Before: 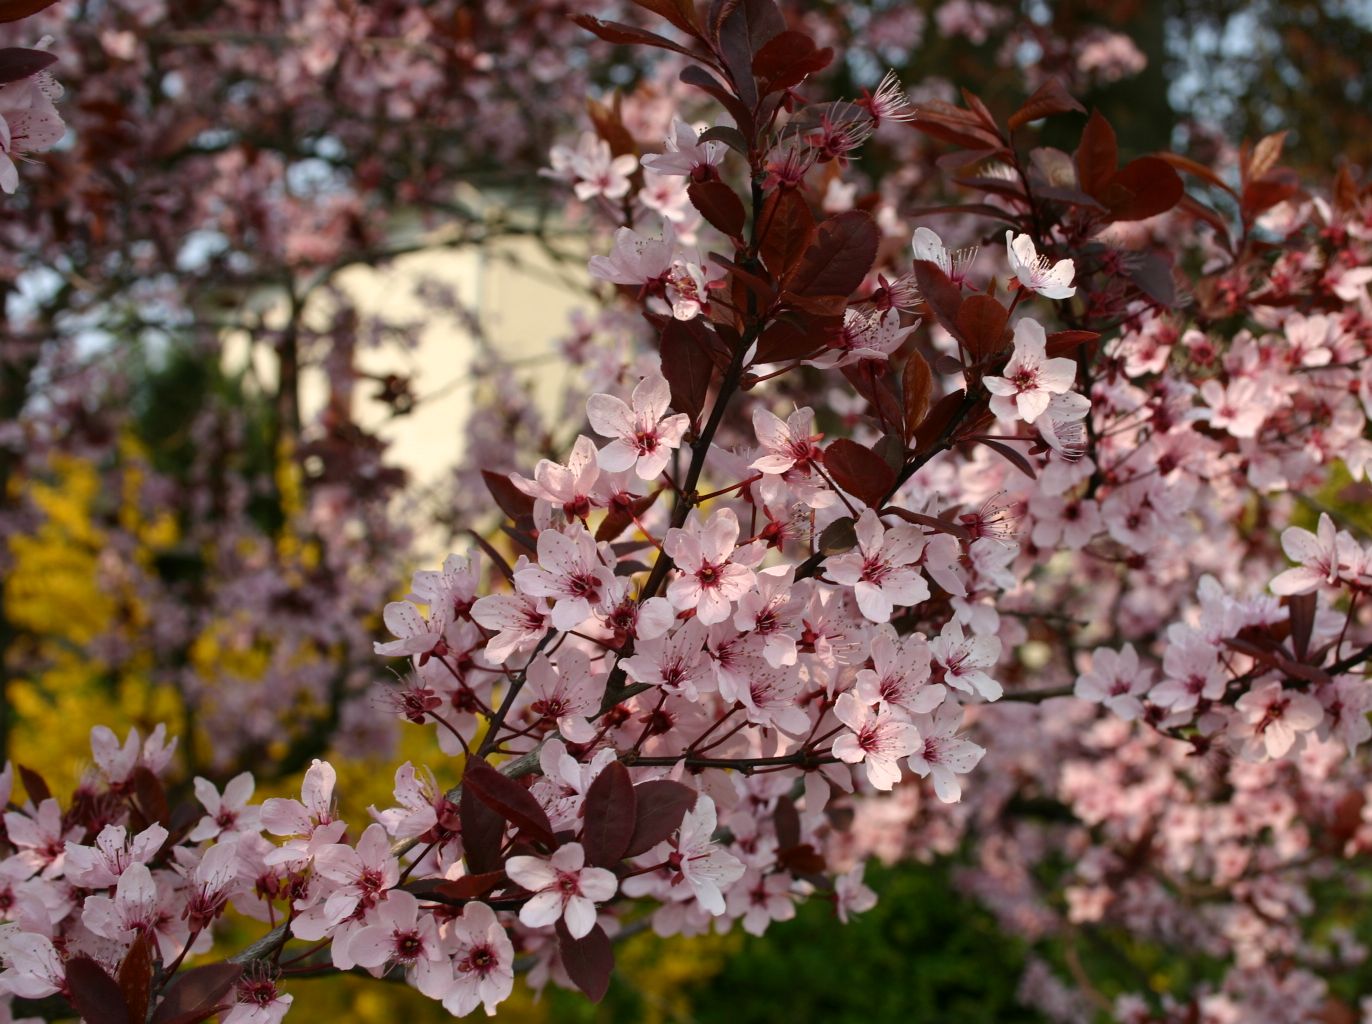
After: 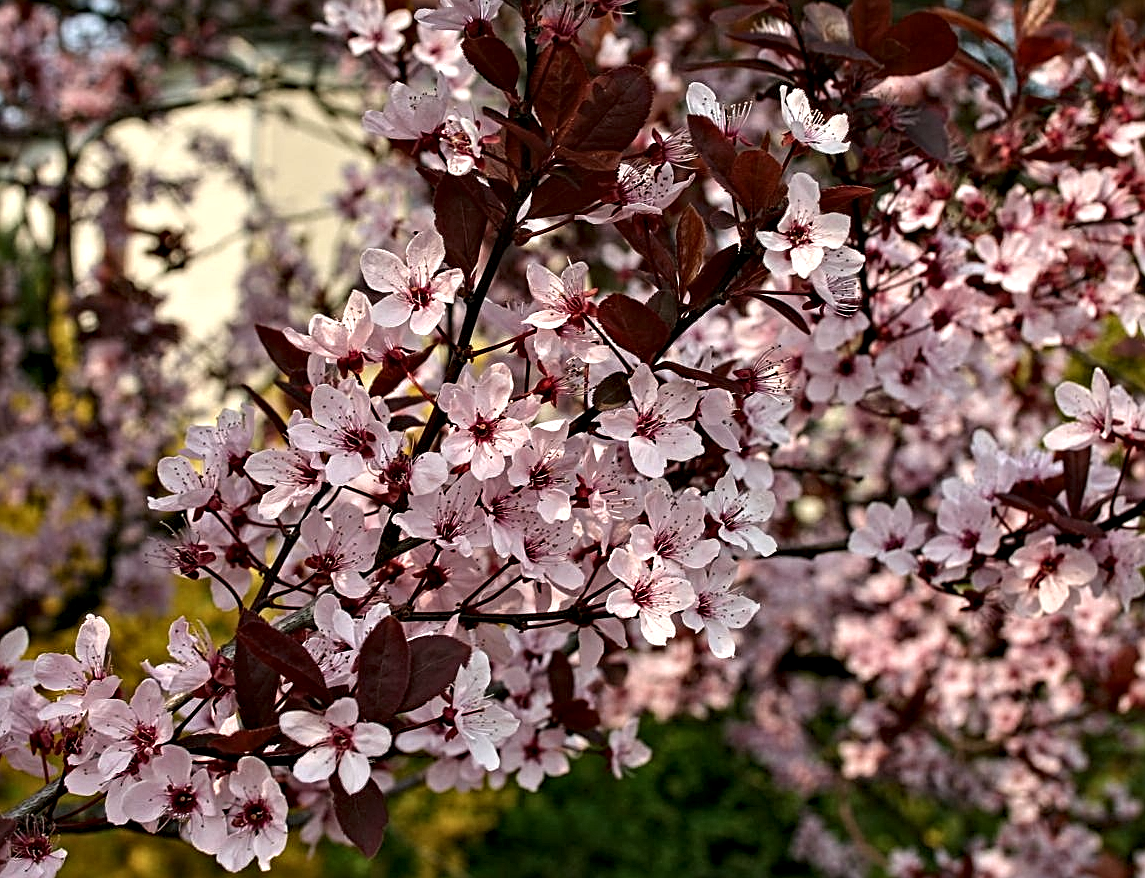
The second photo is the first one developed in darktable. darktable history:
crop: left 16.513%, top 14.168%
sharpen: on, module defaults
contrast equalizer: octaves 7, y [[0.5, 0.542, 0.583, 0.625, 0.667, 0.708], [0.5 ×6], [0.5 ×6], [0 ×6], [0 ×6]]
